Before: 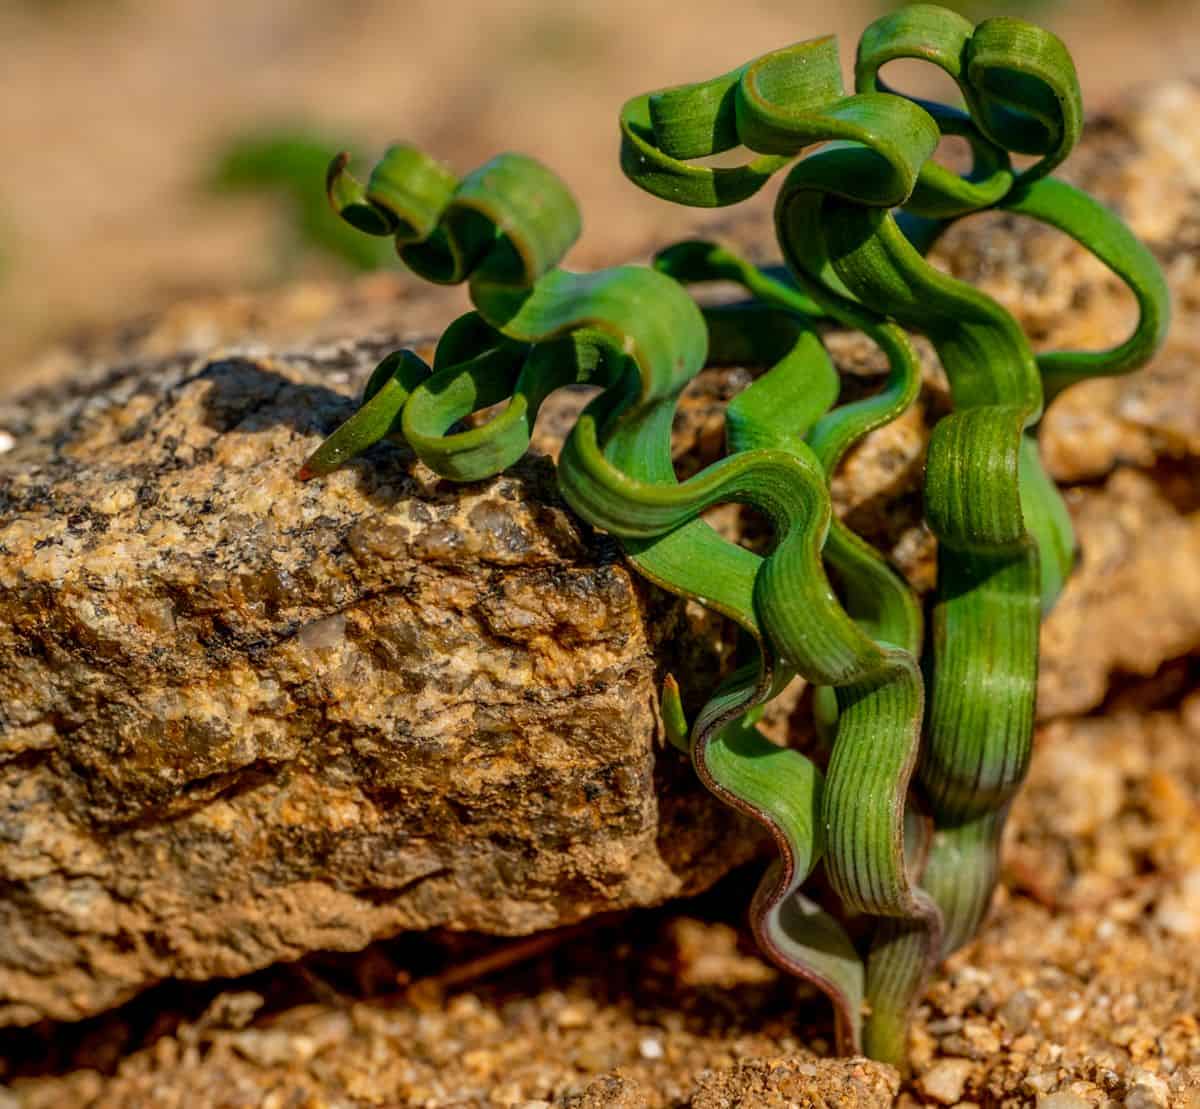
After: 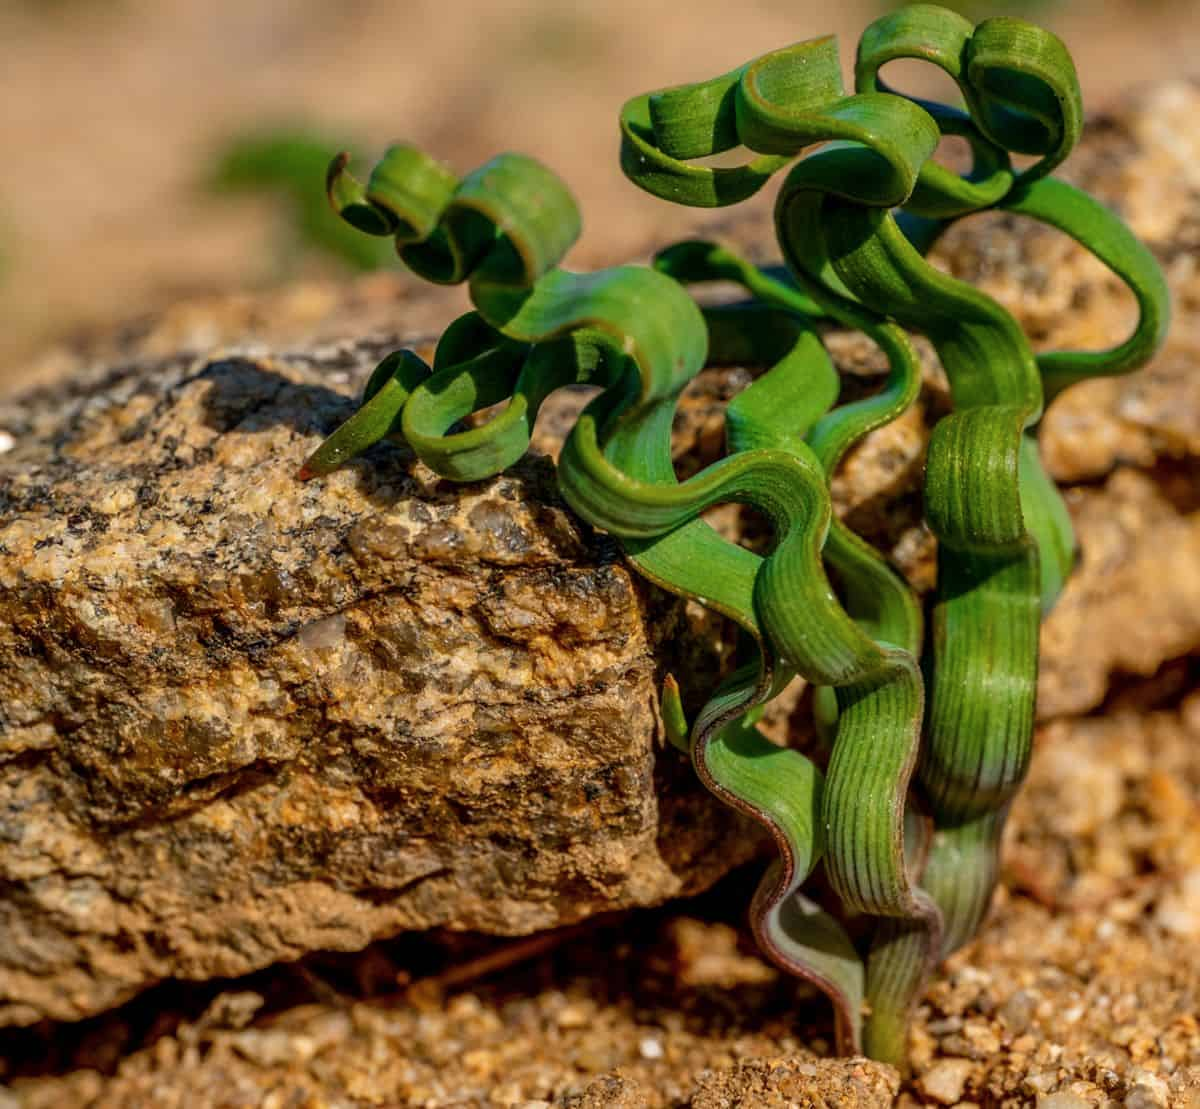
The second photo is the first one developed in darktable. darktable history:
contrast brightness saturation: saturation -0.048
